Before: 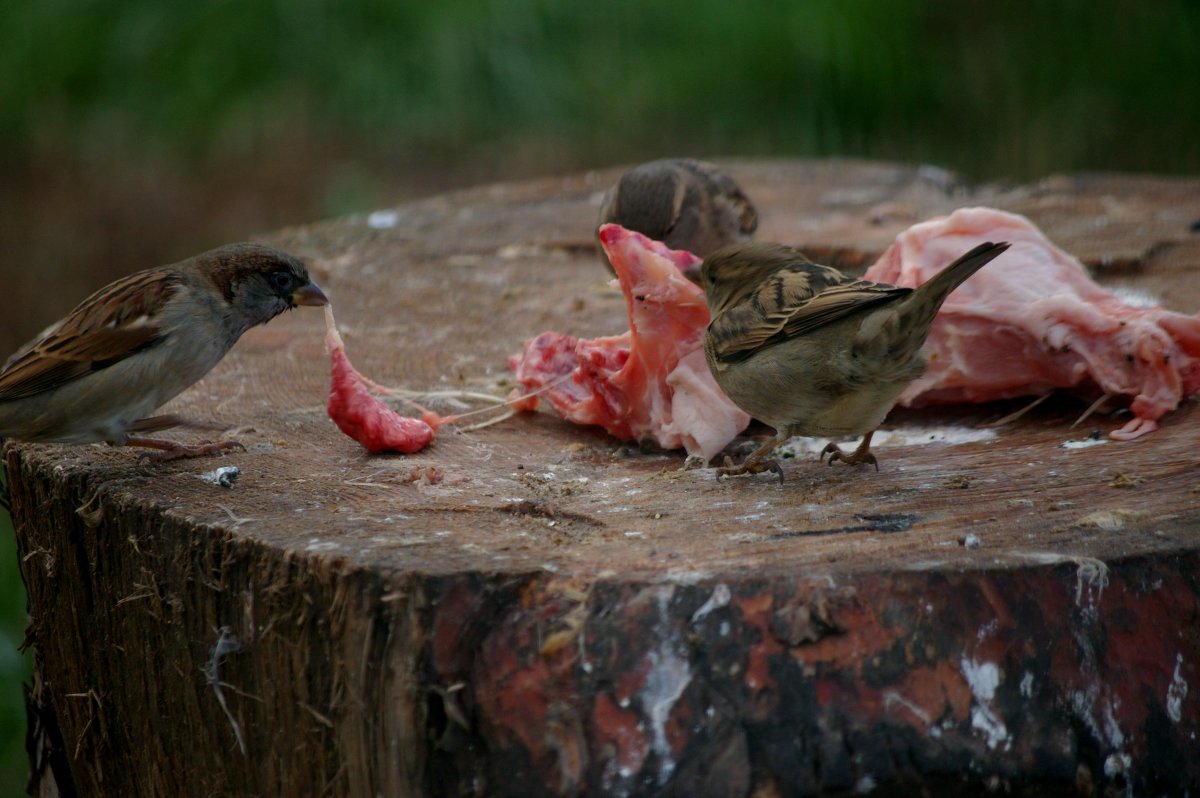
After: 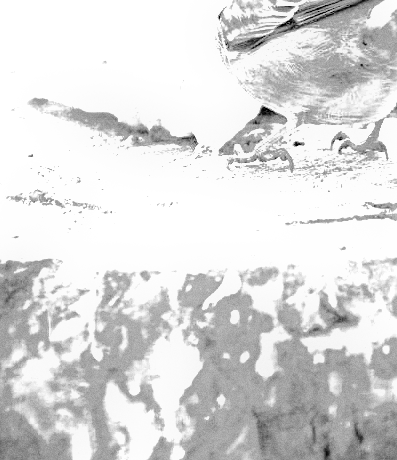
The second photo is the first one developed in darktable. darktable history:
filmic rgb: black relative exposure -7.15 EV, white relative exposure 5.36 EV, hardness 3.02, color science v6 (2022)
exposure: black level correction 0, exposure 4 EV, compensate exposure bias true, compensate highlight preservation false
sharpen: on, module defaults
grain: coarseness 0.09 ISO
tone equalizer: on, module defaults
white balance: red 4.26, blue 1.802
crop: left 40.878%, top 39.176%, right 25.993%, bottom 3.081%
monochrome: size 1
